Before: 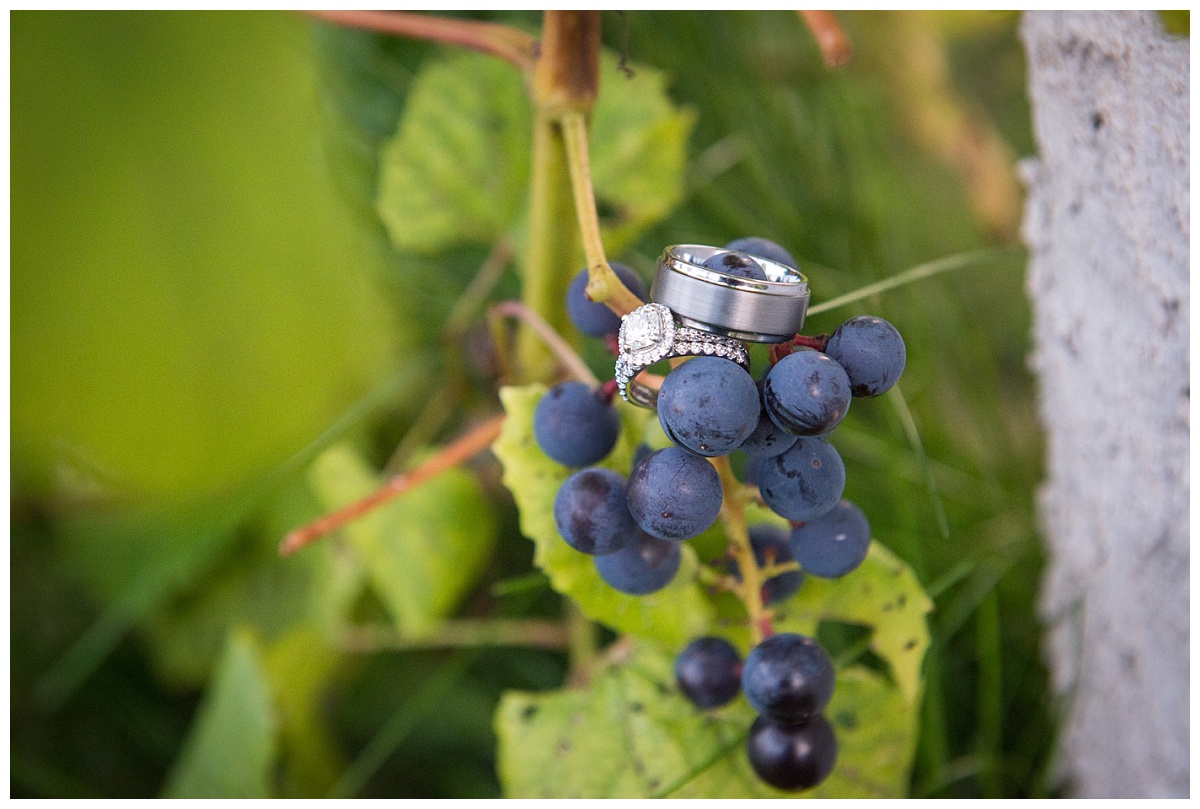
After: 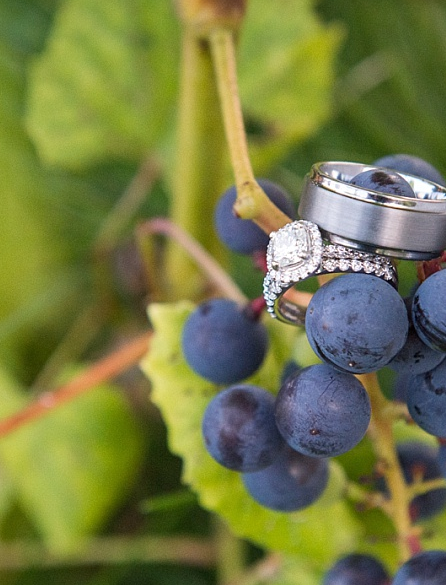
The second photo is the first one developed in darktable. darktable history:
crop and rotate: left 29.402%, top 10.295%, right 33.375%, bottom 17.312%
